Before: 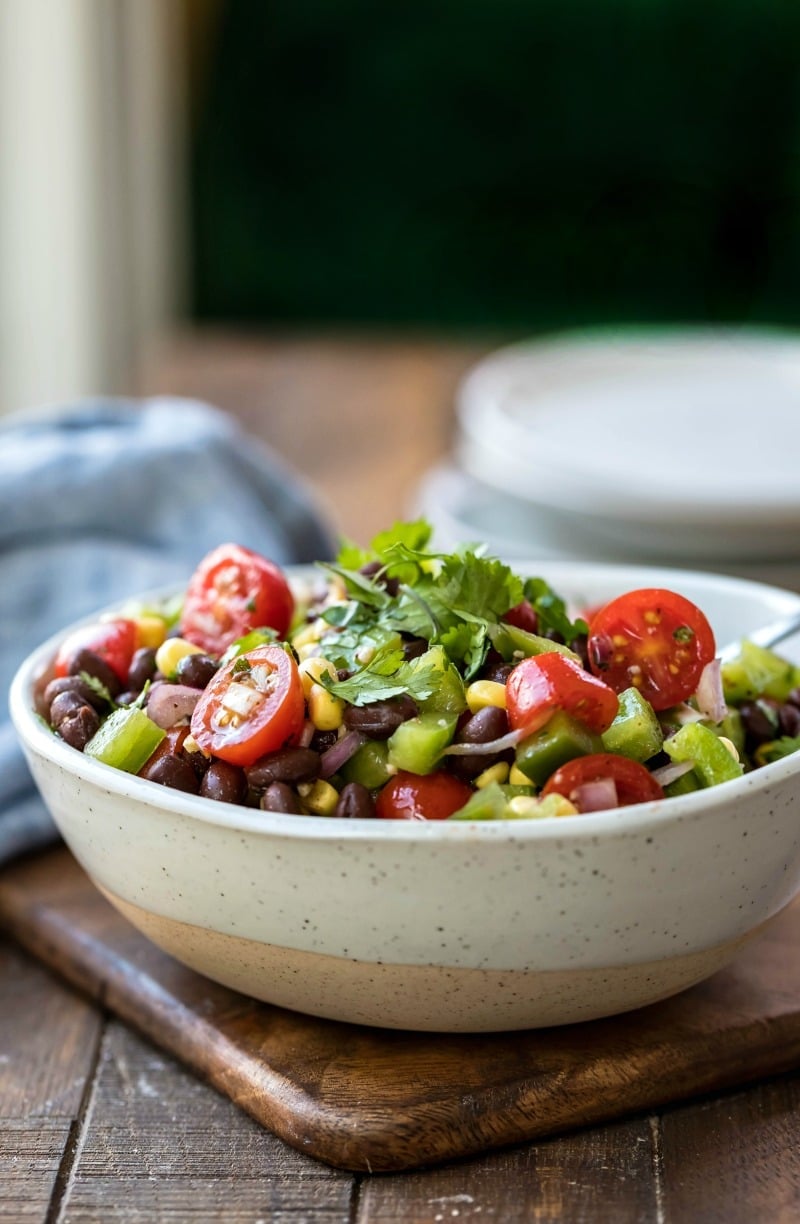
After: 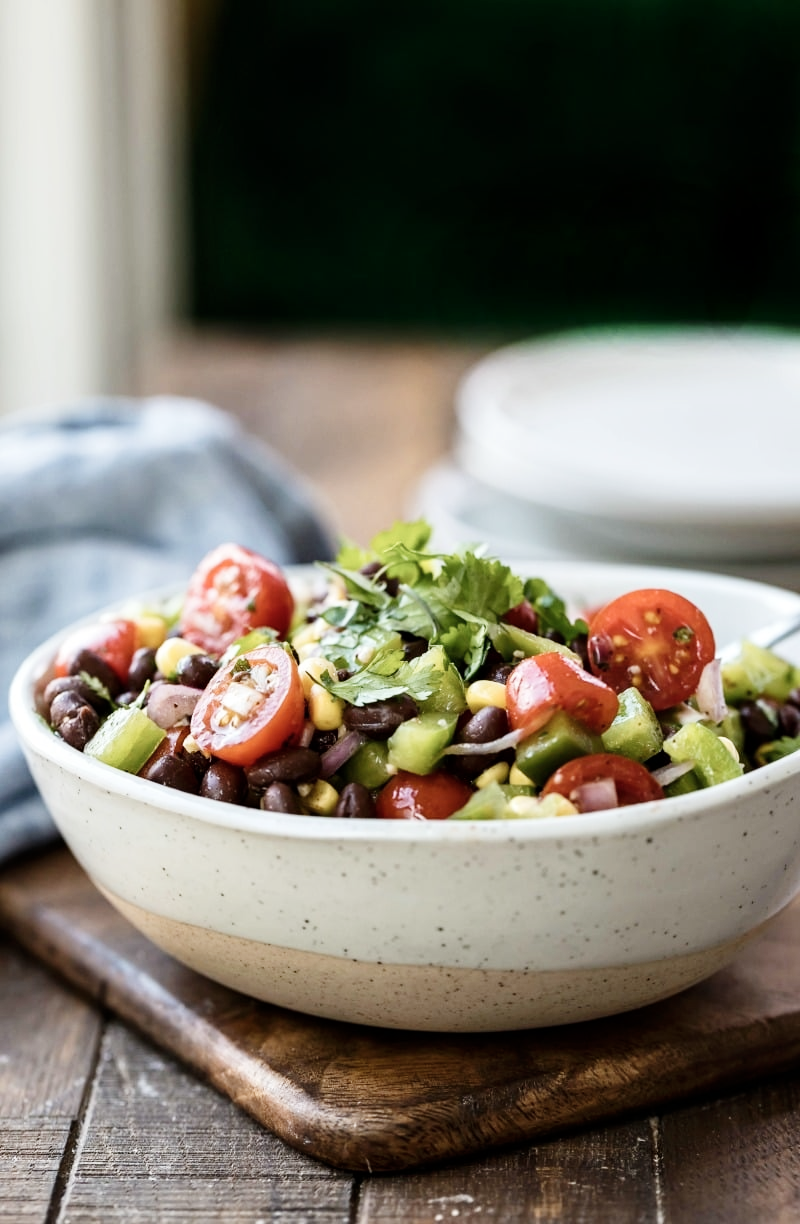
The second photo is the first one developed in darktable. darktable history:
tone curve: curves: ch0 [(0, 0) (0.004, 0.001) (0.133, 0.112) (0.325, 0.362) (0.832, 0.893) (1, 1)], preserve colors none
contrast brightness saturation: contrast 0.097, saturation -0.282
